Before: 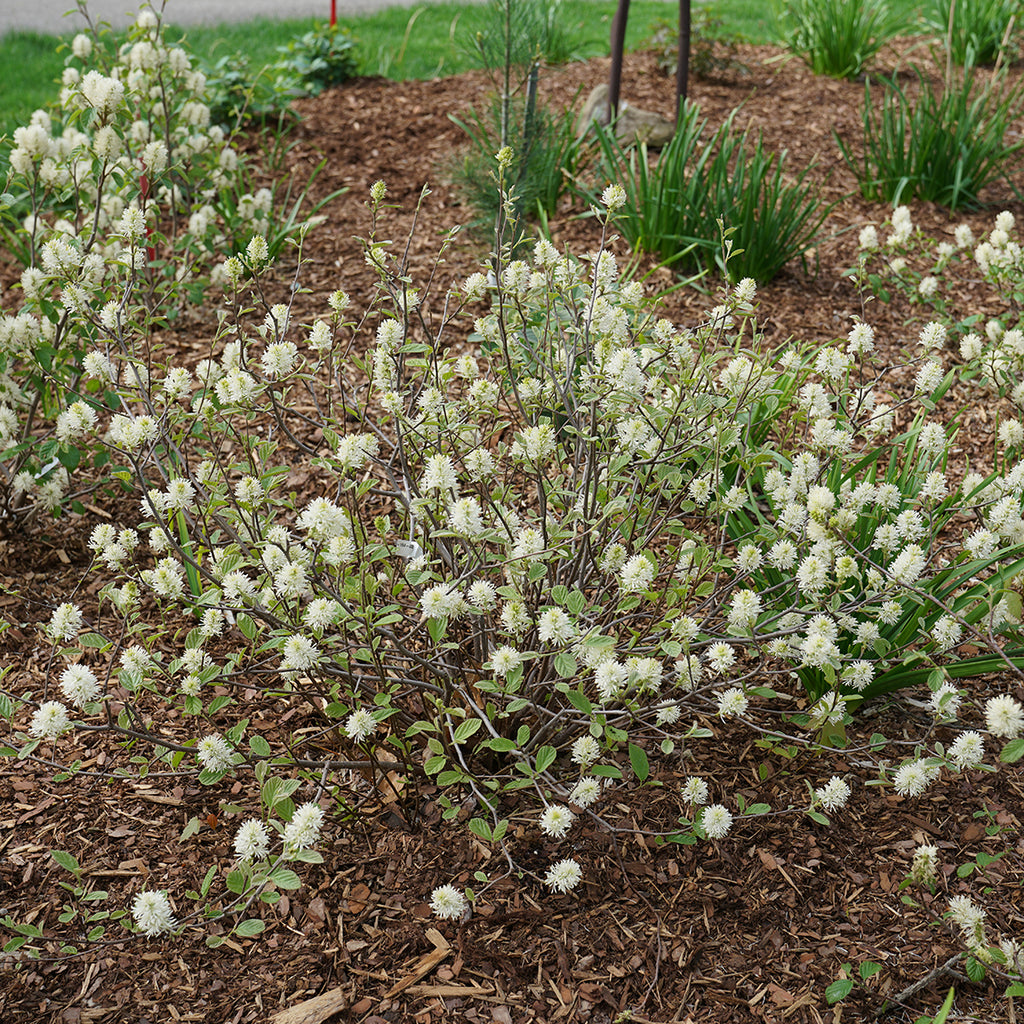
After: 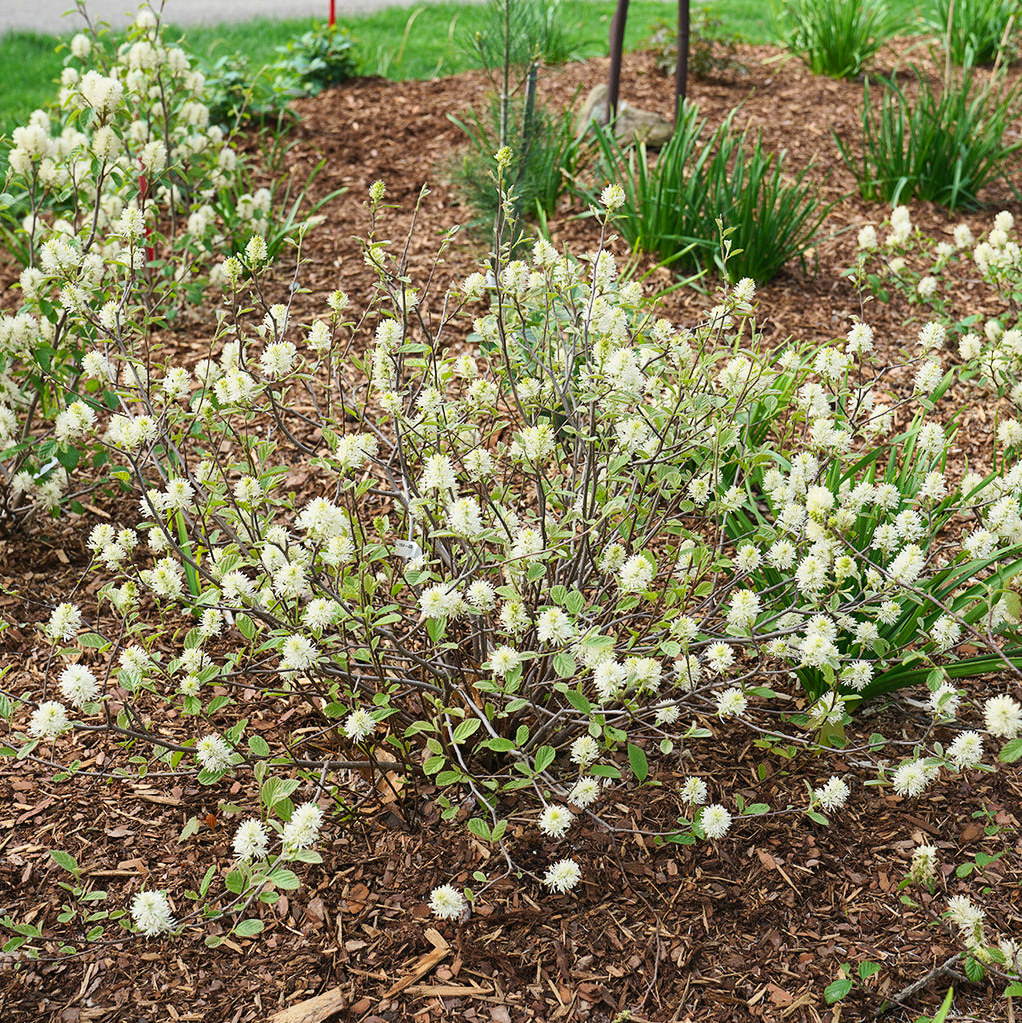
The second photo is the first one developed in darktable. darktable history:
contrast brightness saturation: contrast 0.199, brightness 0.167, saturation 0.217
crop and rotate: left 0.132%, bottom 0.01%
